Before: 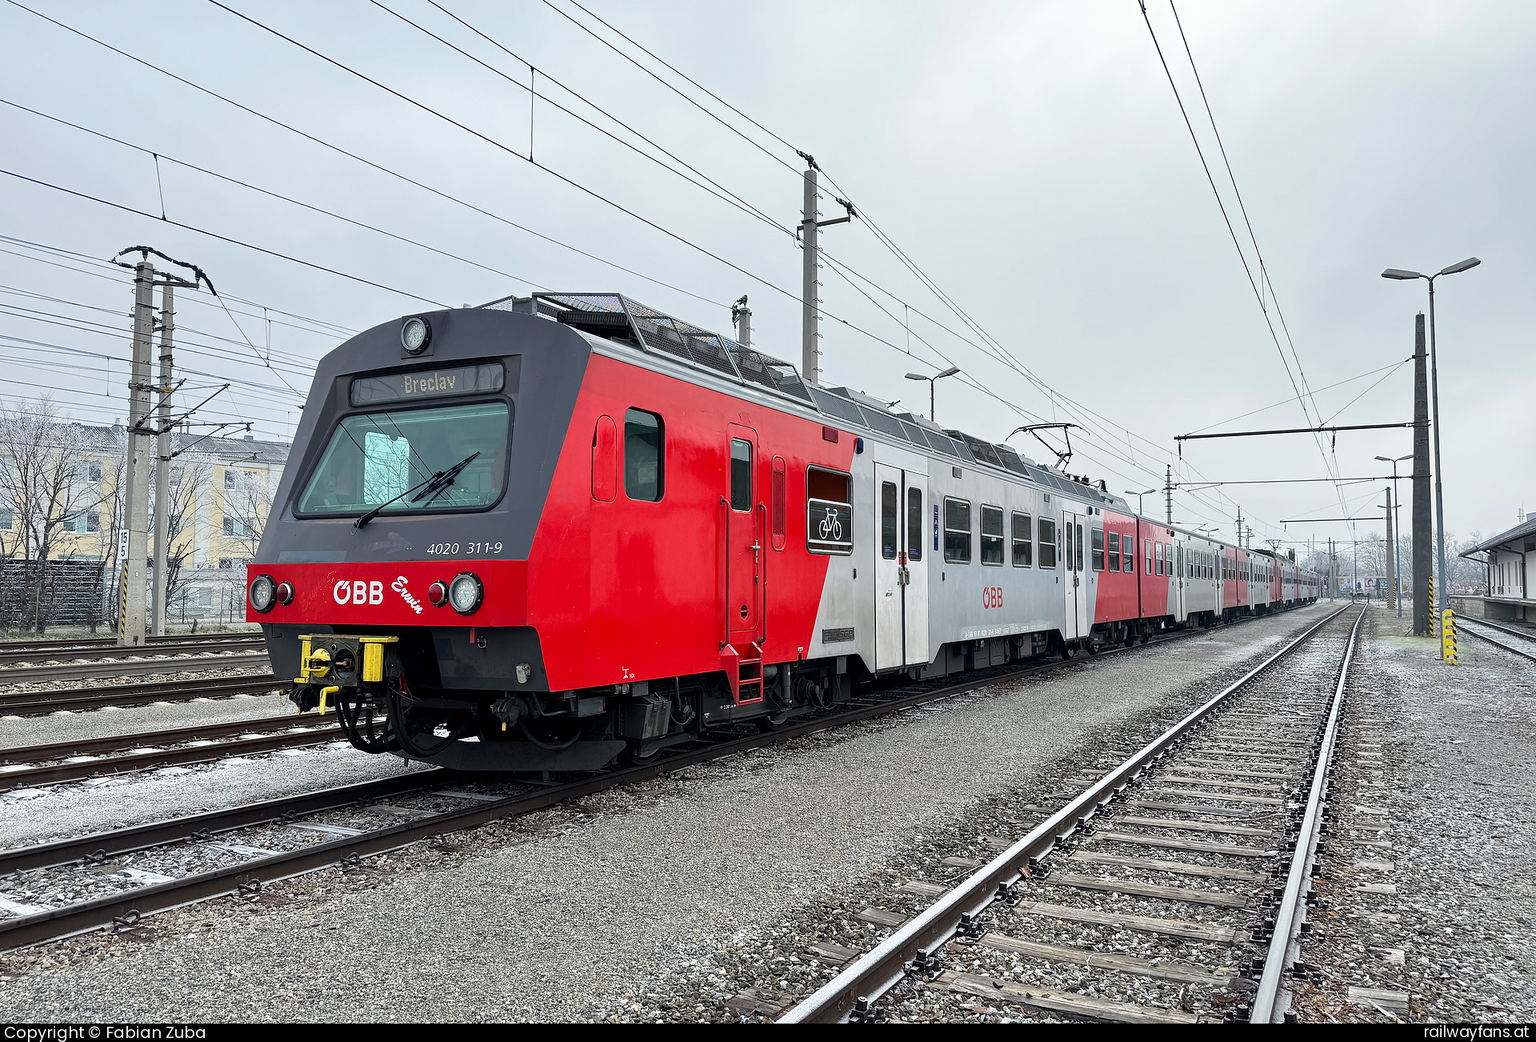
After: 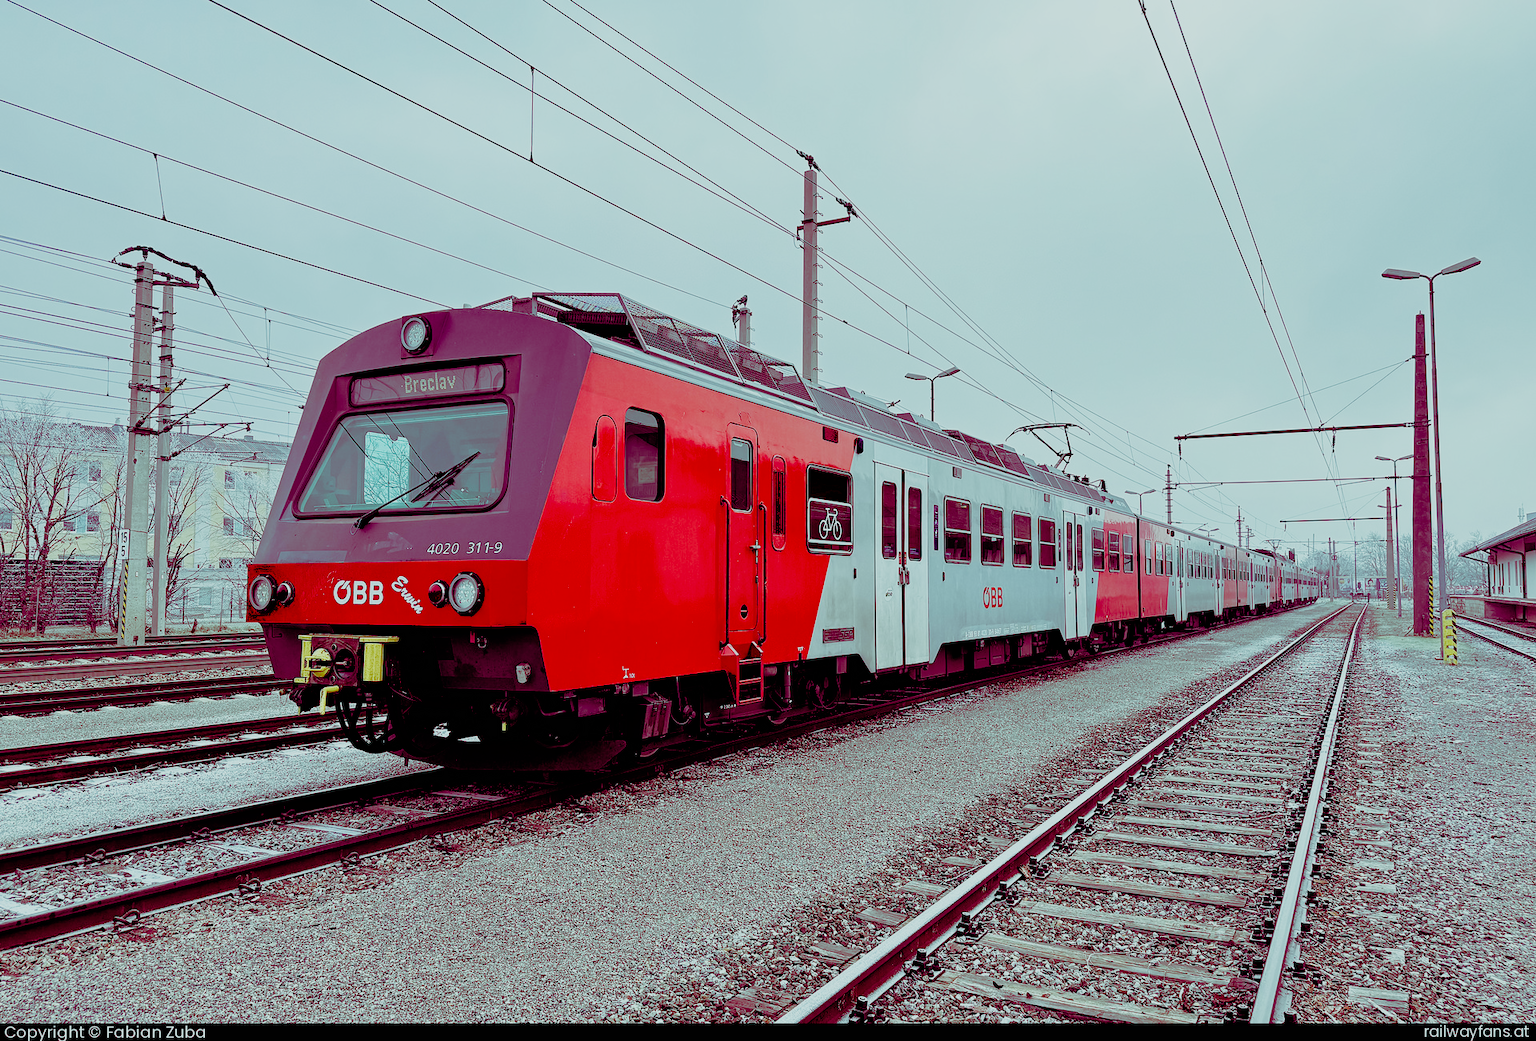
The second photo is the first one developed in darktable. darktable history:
filmic rgb: black relative exposure -13.11 EV, white relative exposure 4.05 EV, target white luminance 85.059%, hardness 6.3, latitude 43%, contrast 0.859, shadows ↔ highlights balance 9.24%, preserve chrominance no, color science v4 (2020), type of noise poissonian
exposure: exposure 0.19 EV, compensate highlight preservation false
color balance rgb: shadows lift › luminance -18.64%, shadows lift › chroma 35.407%, highlights gain › chroma 5.257%, highlights gain › hue 195.92°, perceptual saturation grading › global saturation 45.139%, perceptual saturation grading › highlights -50.168%, perceptual saturation grading › shadows 30.032%
